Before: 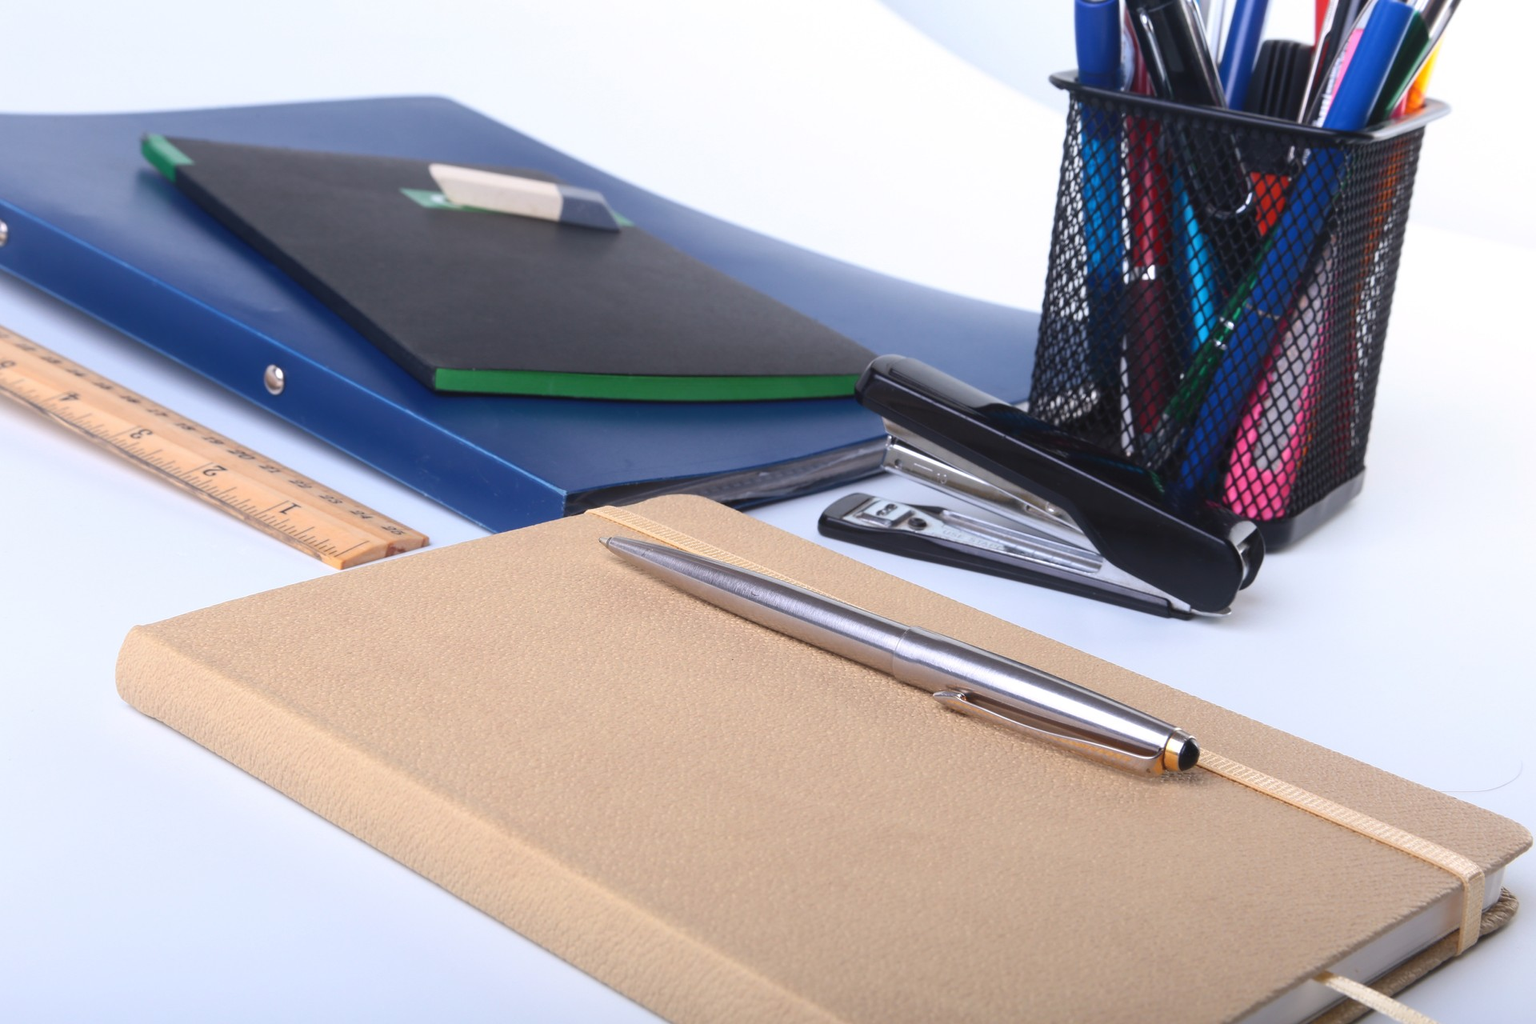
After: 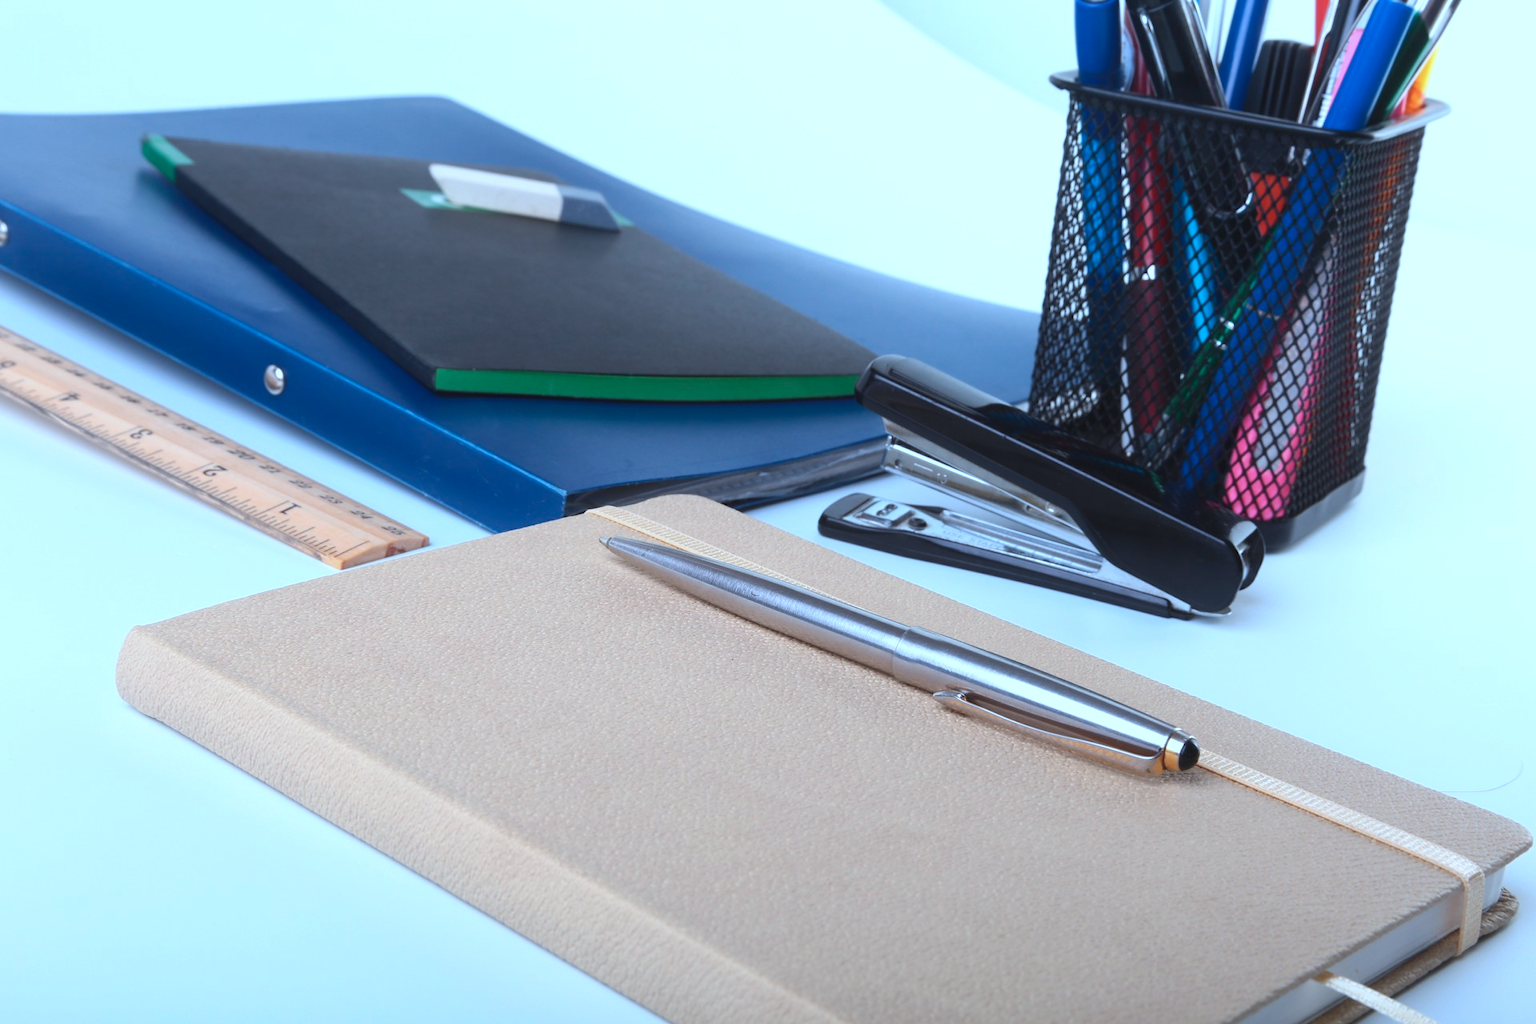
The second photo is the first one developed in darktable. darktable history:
shadows and highlights: shadows 11.28, white point adjustment 1.28, highlights -1.69, soften with gaussian
color correction: highlights a* -9.85, highlights b* -21
